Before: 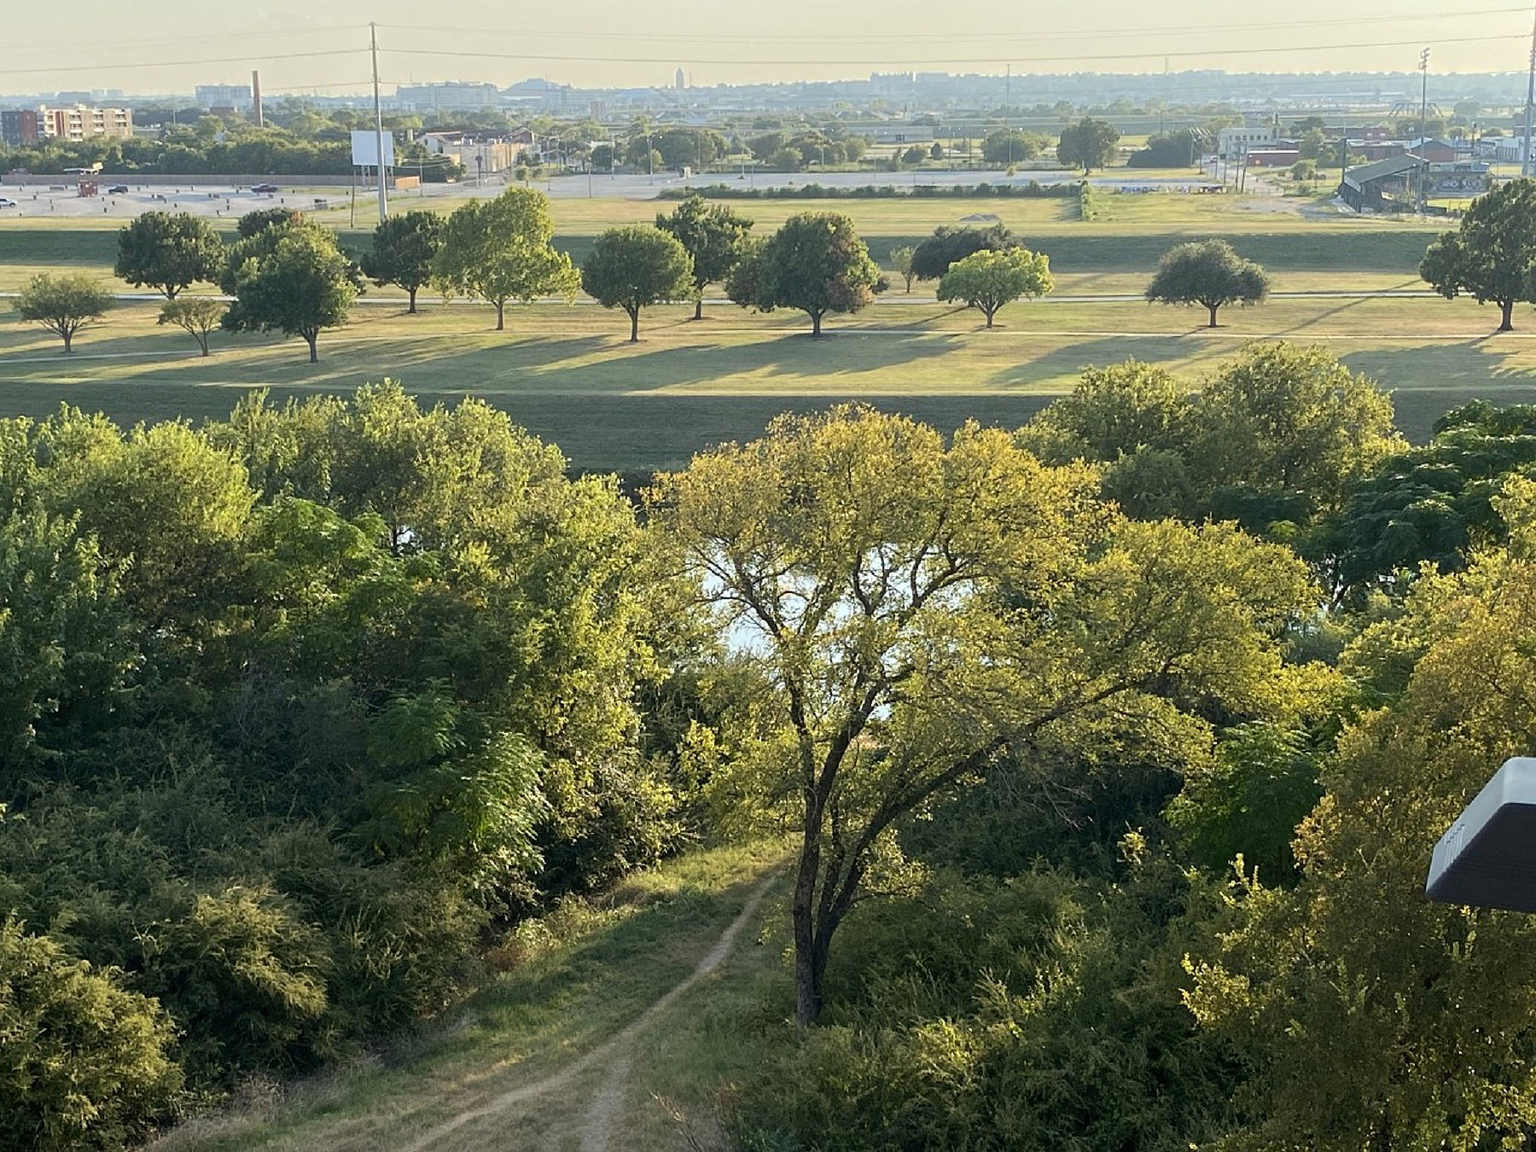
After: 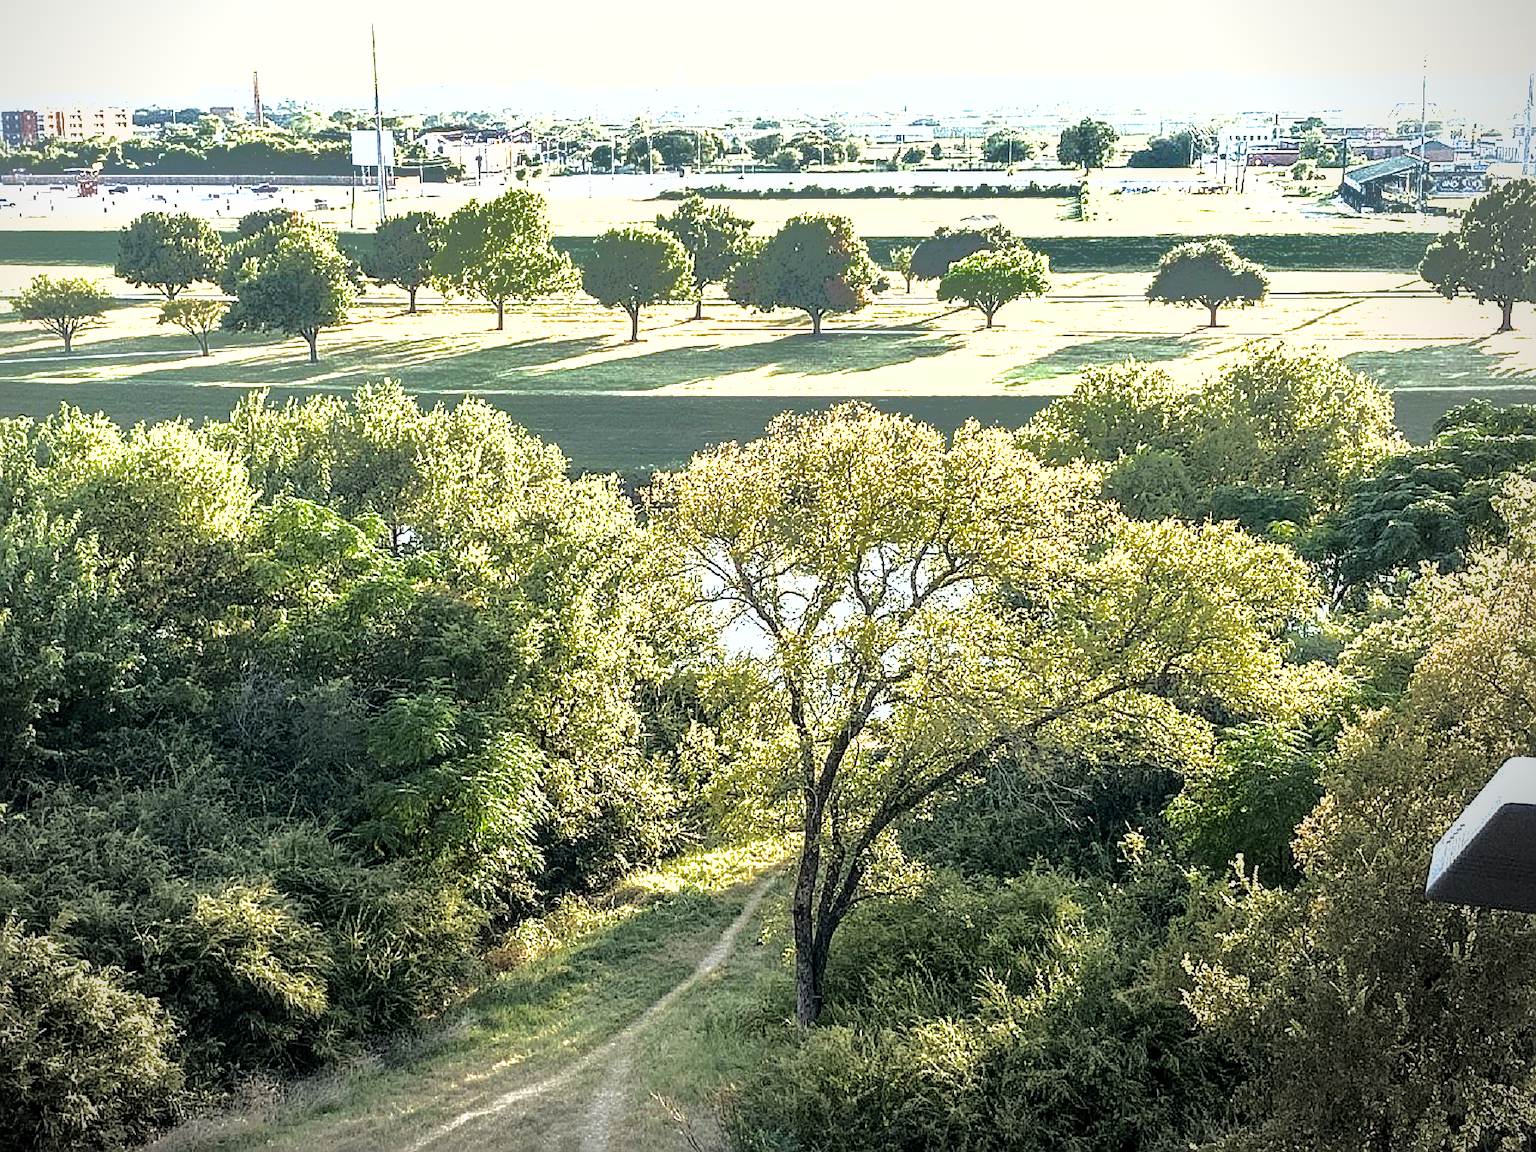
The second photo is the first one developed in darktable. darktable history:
sharpen: on, module defaults
shadows and highlights: shadows 24.84, highlights -70.02
exposure: exposure 0.632 EV, compensate exposure bias true, compensate highlight preservation false
local contrast: on, module defaults
vignetting: center (-0.07, -0.308)
tone equalizer: -8 EV -1.1 EV, -7 EV -1.02 EV, -6 EV -0.86 EV, -5 EV -0.586 EV, -3 EV 0.598 EV, -2 EV 0.854 EV, -1 EV 1.01 EV, +0 EV 1.07 EV
